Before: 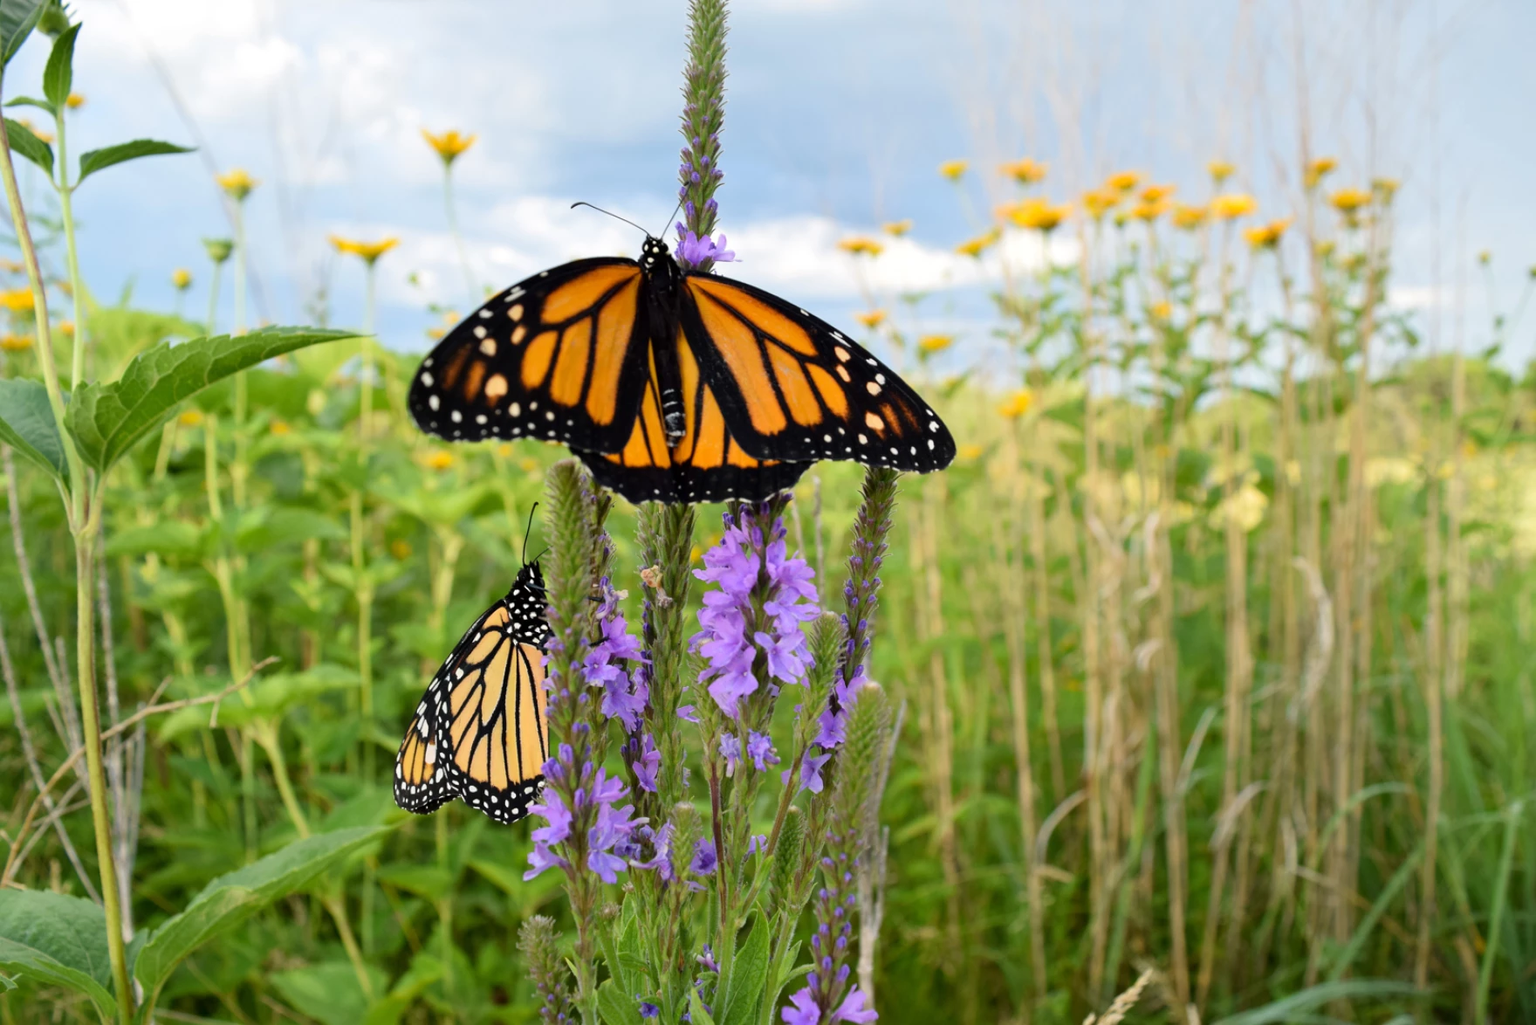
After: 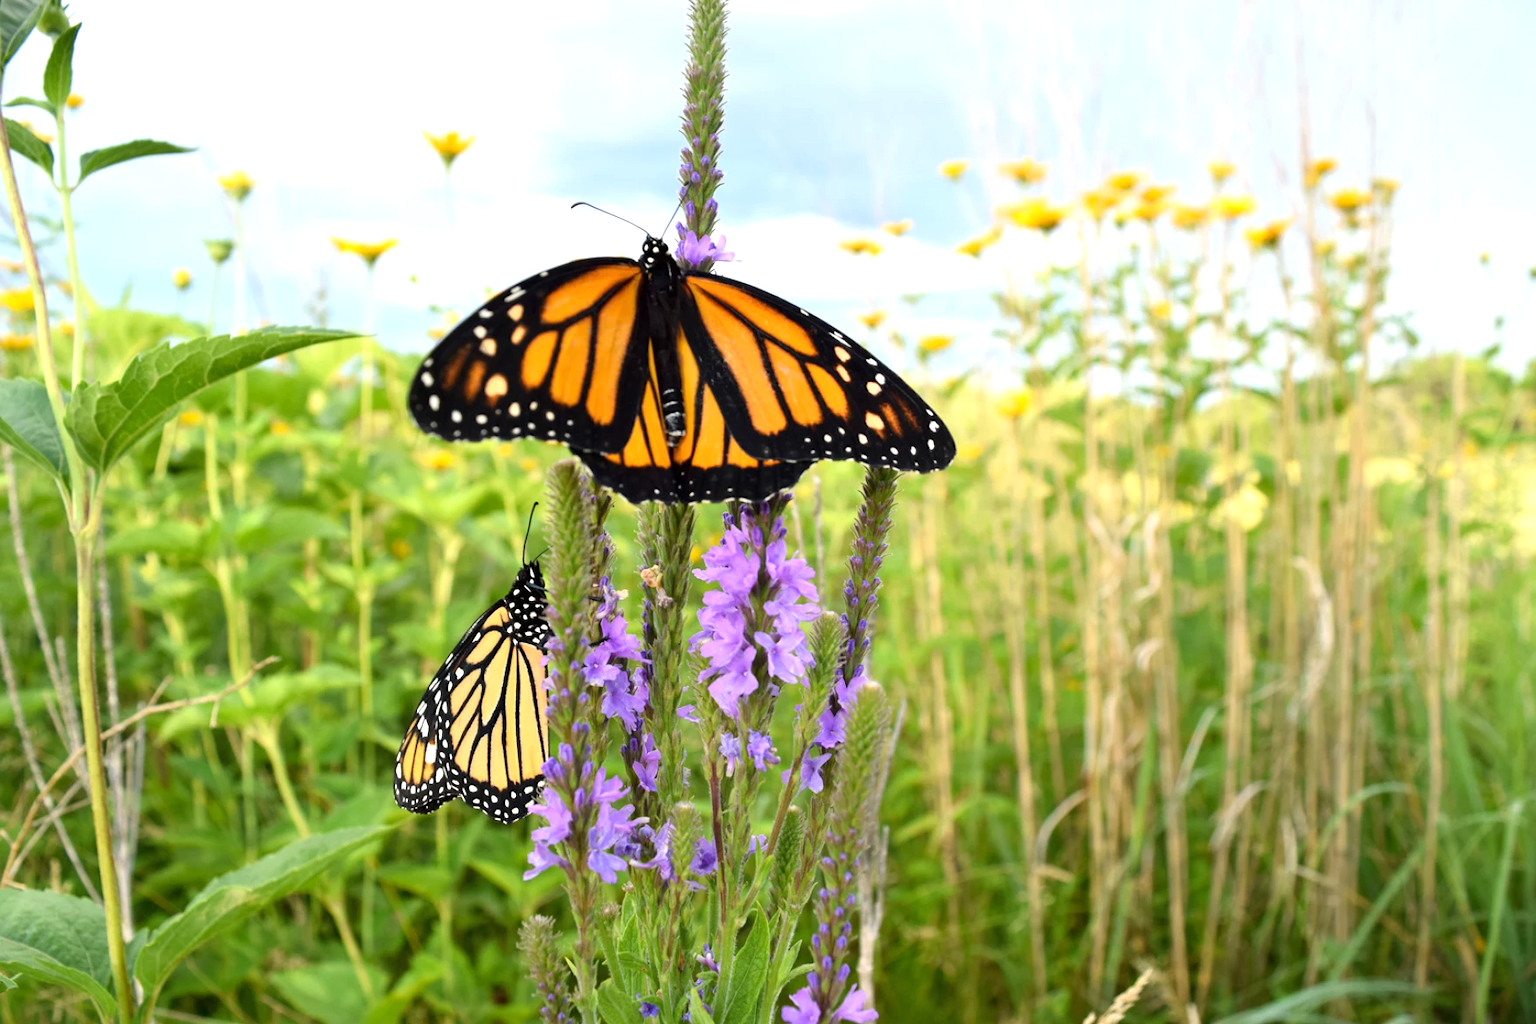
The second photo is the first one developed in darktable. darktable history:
exposure: black level correction 0, exposure 0.592 EV, compensate highlight preservation false
color calibration: x 0.343, y 0.357, temperature 5101.07 K
